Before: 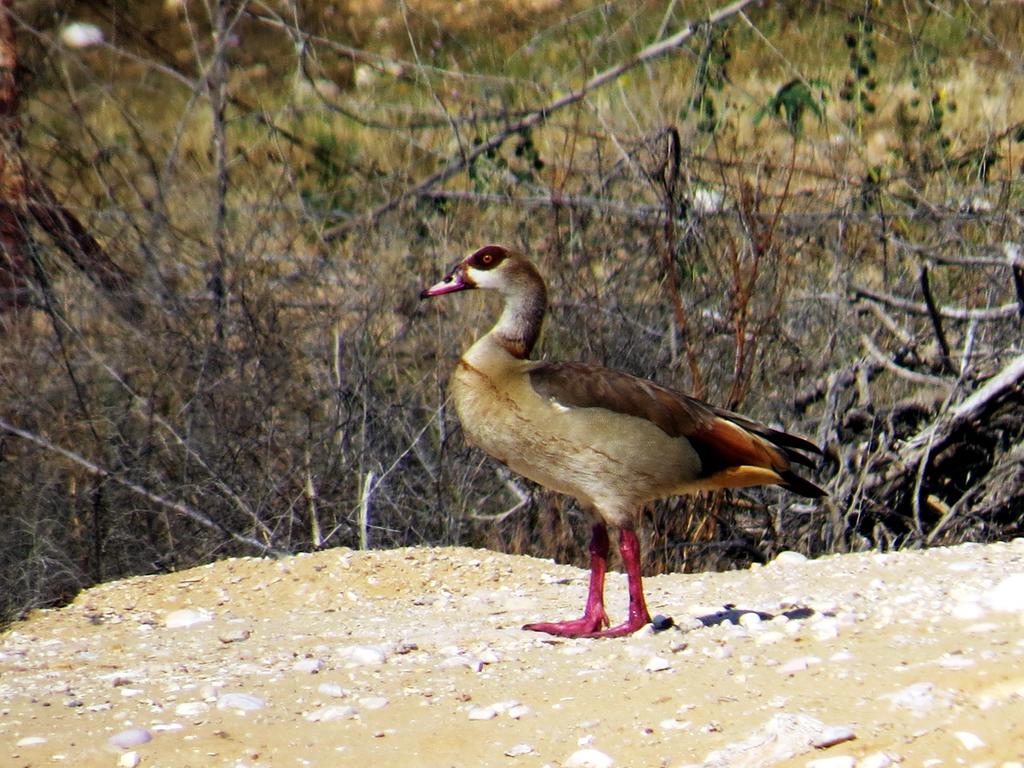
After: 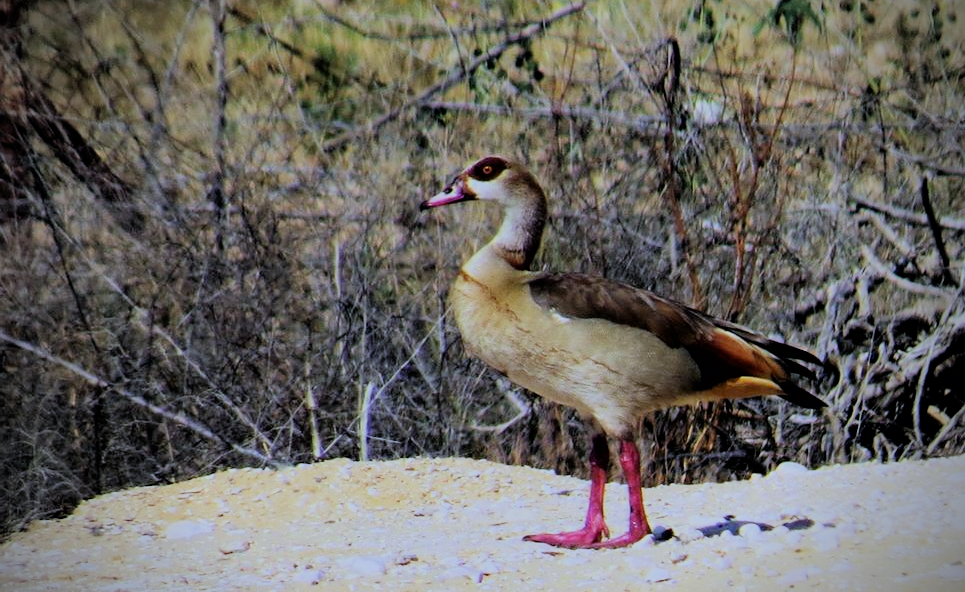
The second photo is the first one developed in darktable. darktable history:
crop and rotate: angle 0.03°, top 11.643%, right 5.651%, bottom 11.189%
white balance: red 0.948, green 1.02, blue 1.176
shadows and highlights: radius 125.46, shadows 30.51, highlights -30.51, low approximation 0.01, soften with gaussian
exposure: exposure 0.217 EV, compensate highlight preservation false
filmic rgb: black relative exposure -6.15 EV, white relative exposure 6.96 EV, hardness 2.23, color science v6 (2022)
vignetting: fall-off start 75%, brightness -0.692, width/height ratio 1.084
